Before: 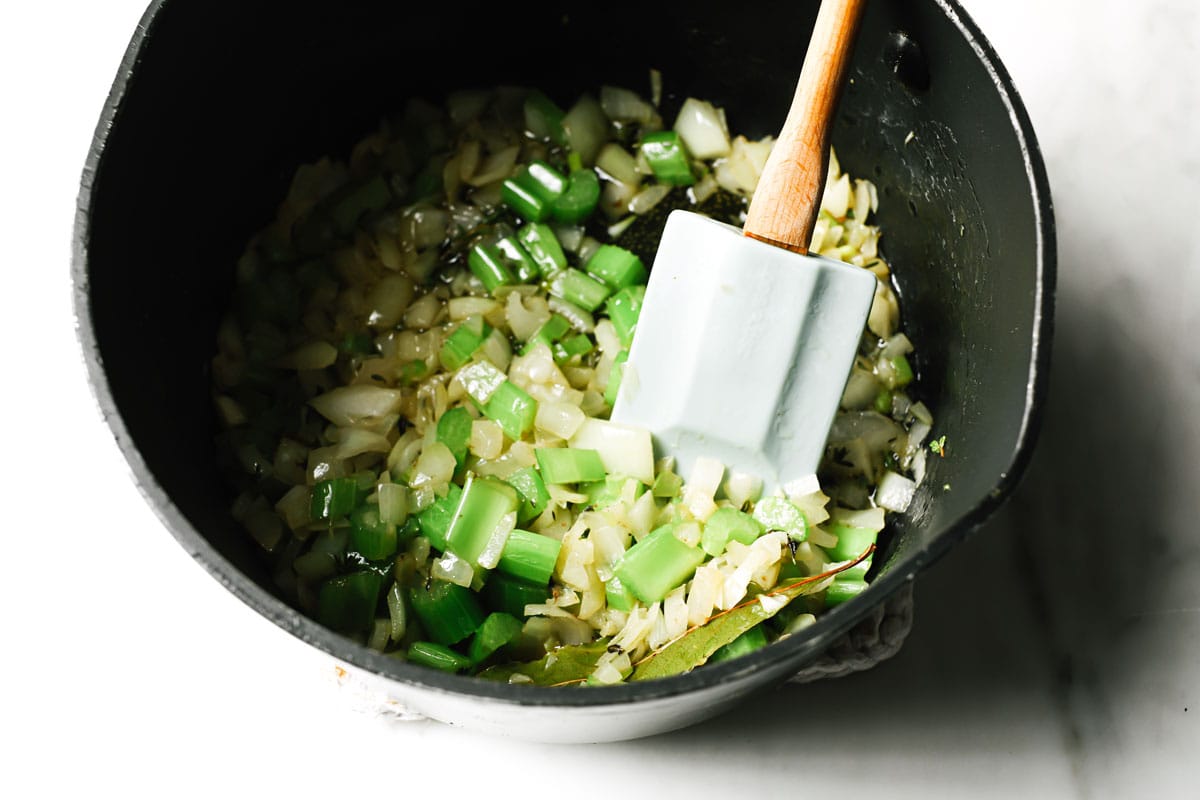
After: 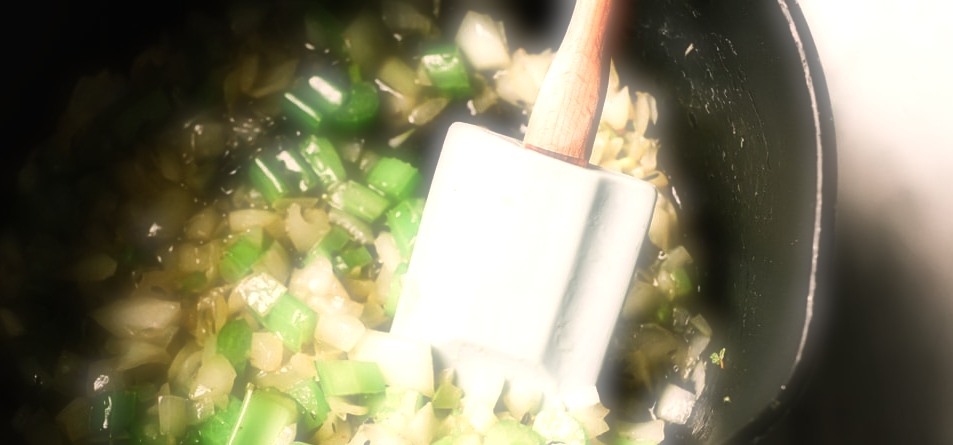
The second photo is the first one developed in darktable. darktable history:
soften: on, module defaults
tone equalizer: -8 EV -0.417 EV, -7 EV -0.389 EV, -6 EV -0.333 EV, -5 EV -0.222 EV, -3 EV 0.222 EV, -2 EV 0.333 EV, -1 EV 0.389 EV, +0 EV 0.417 EV, edges refinement/feathering 500, mask exposure compensation -1.57 EV, preserve details no
crop: left 18.38%, top 11.092%, right 2.134%, bottom 33.217%
white balance: red 1.127, blue 0.943
